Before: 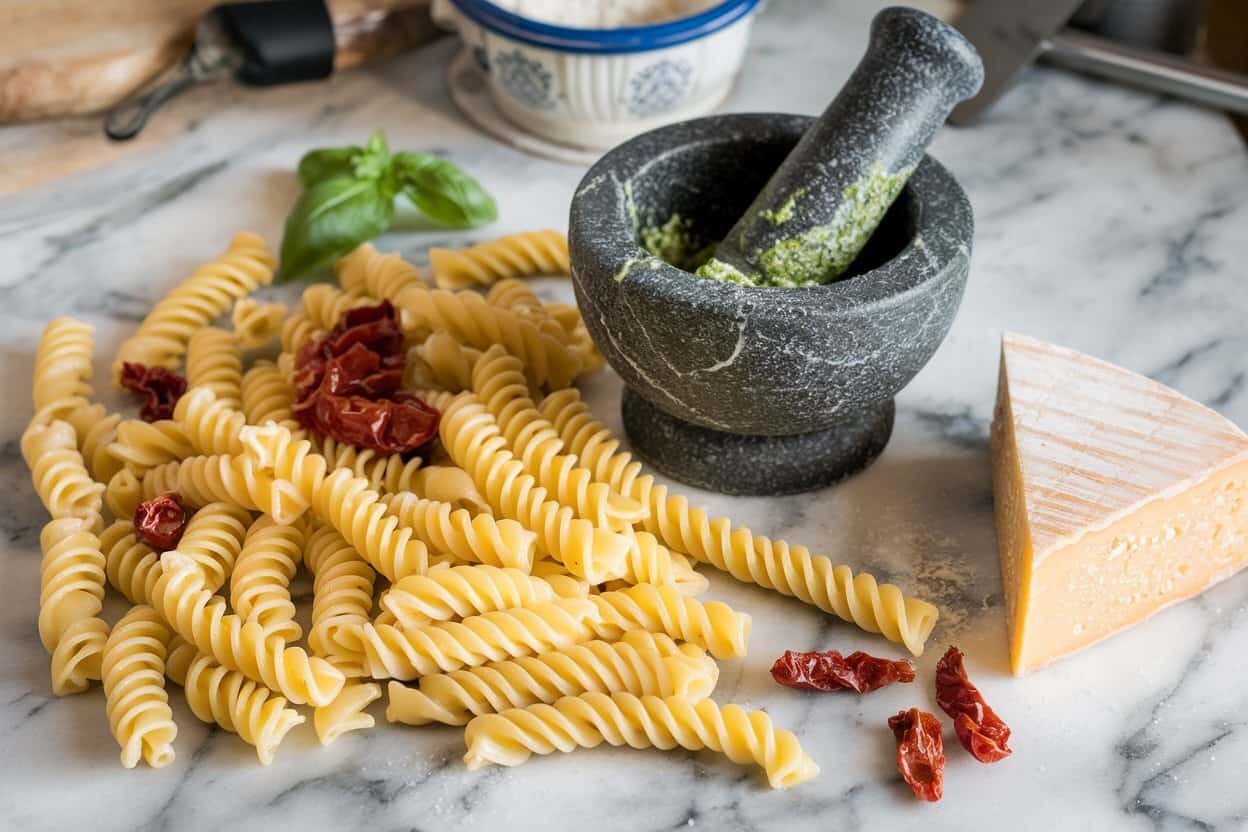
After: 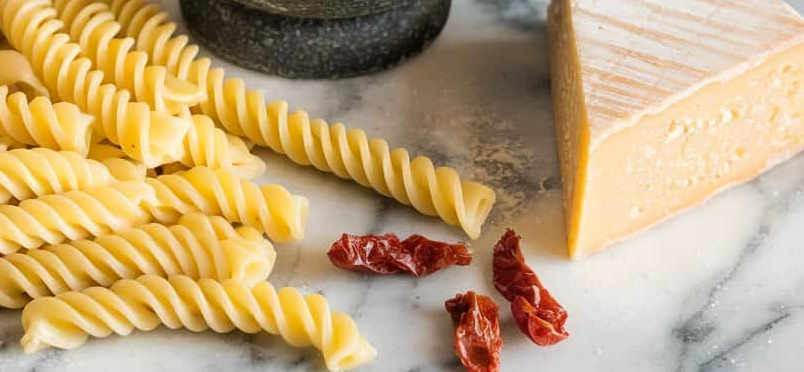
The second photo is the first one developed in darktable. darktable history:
color correction: highlights b* 3
crop and rotate: left 35.509%, top 50.238%, bottom 4.934%
